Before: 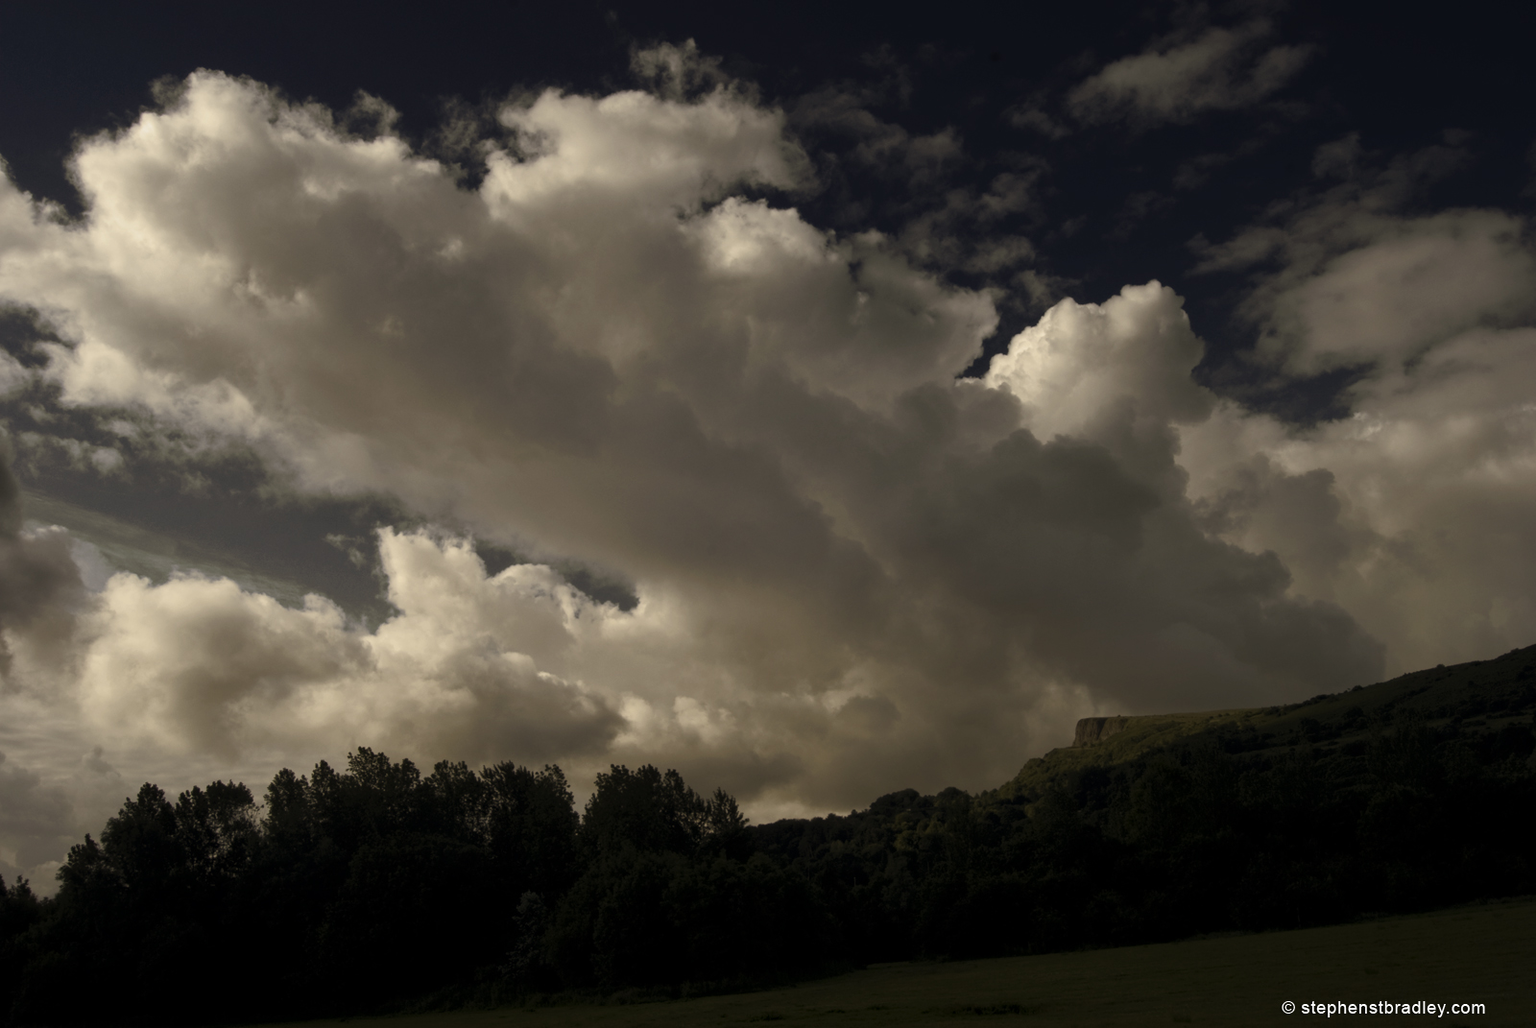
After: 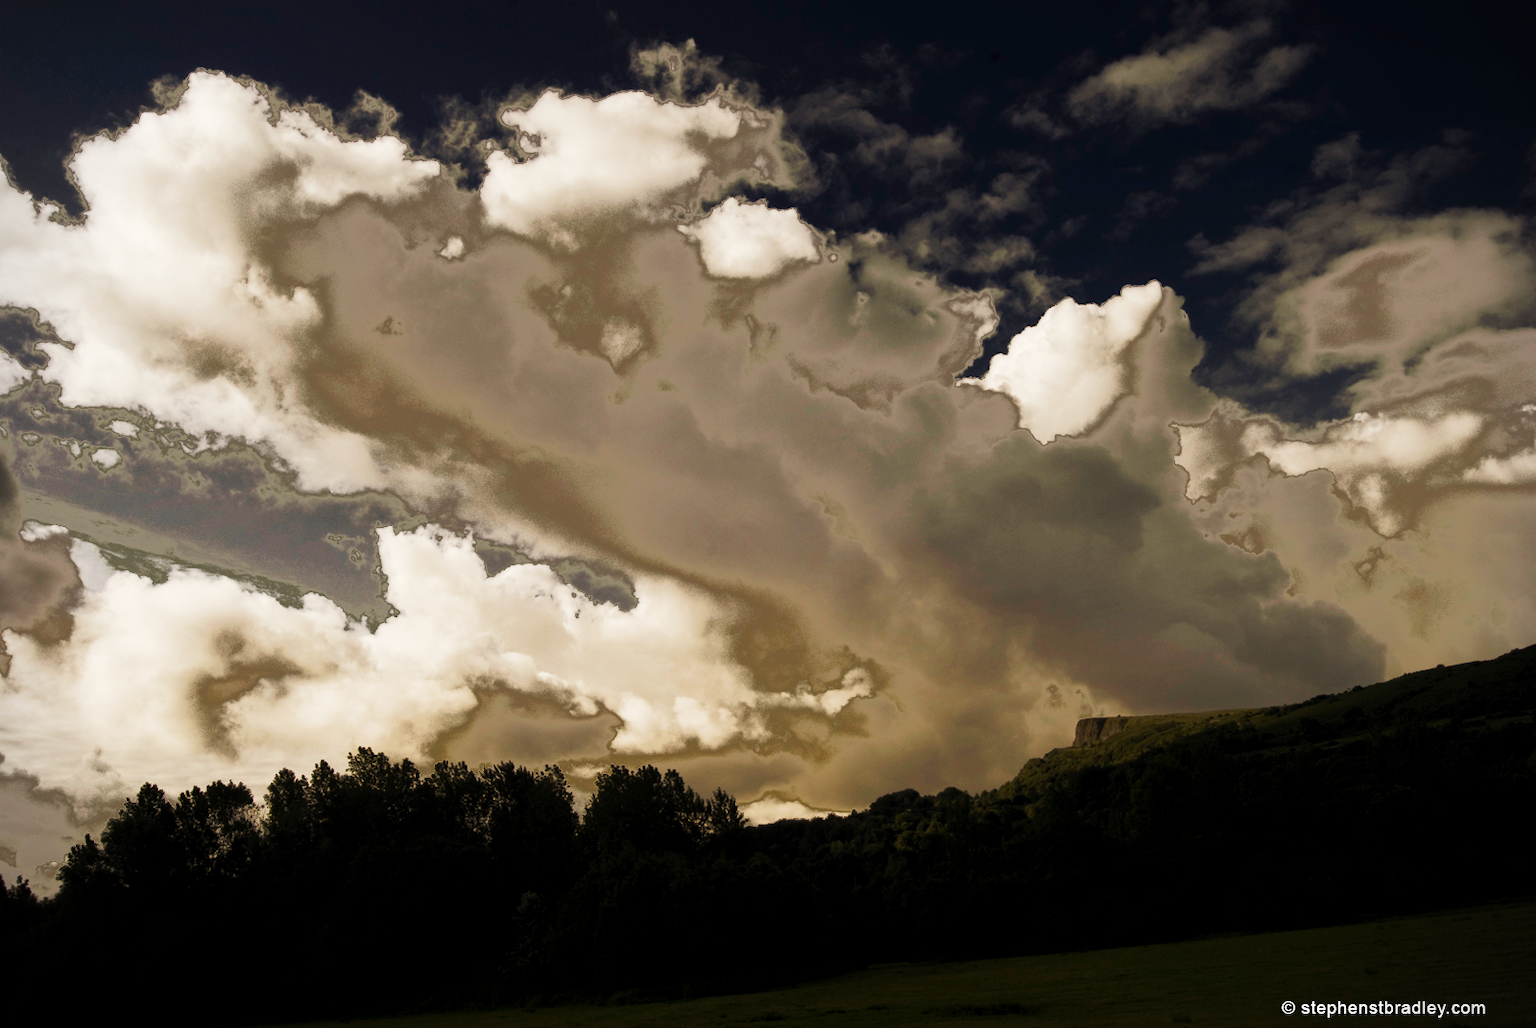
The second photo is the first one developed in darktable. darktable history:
tone curve: curves: ch0 [(0, 0) (0.003, 0.004) (0.011, 0.015) (0.025, 0.034) (0.044, 0.061) (0.069, 0.095) (0.1, 0.137) (0.136, 0.187) (0.177, 0.244) (0.224, 0.308) (0.277, 0.415) (0.335, 0.532) (0.399, 0.642) (0.468, 0.747) (0.543, 0.829) (0.623, 0.886) (0.709, 0.924) (0.801, 0.951) (0.898, 0.975) (1, 1)], preserve colors none
fill light: exposure -0.73 EV, center 0.69, width 2.2
vignetting: fall-off start 91.19%
